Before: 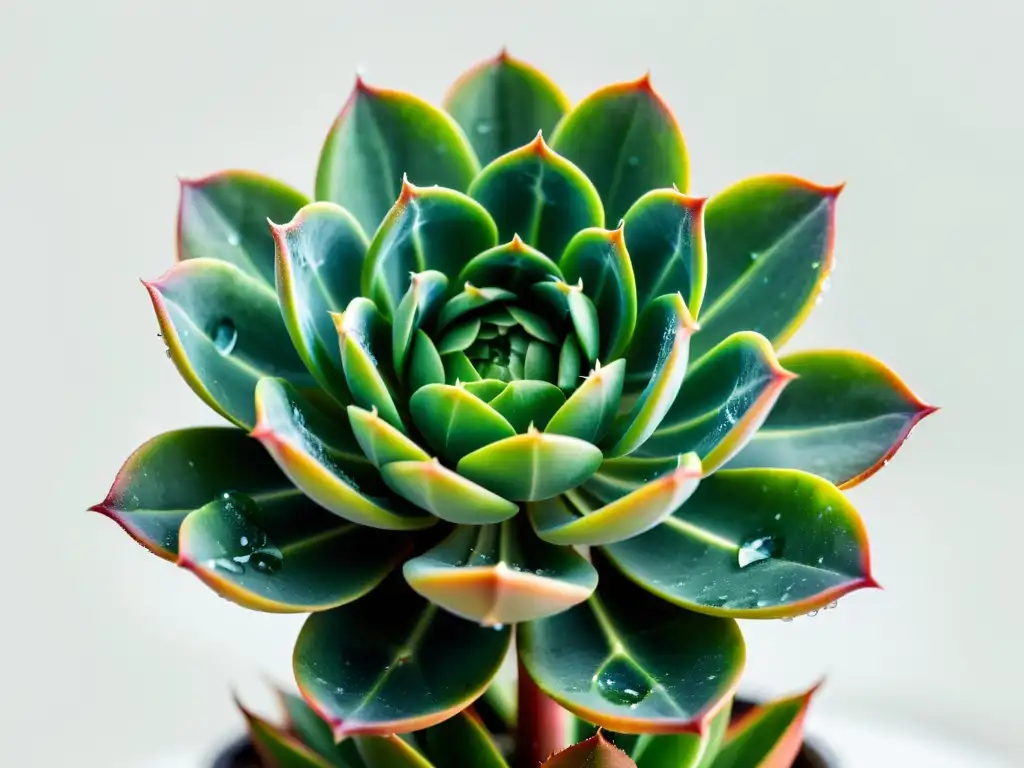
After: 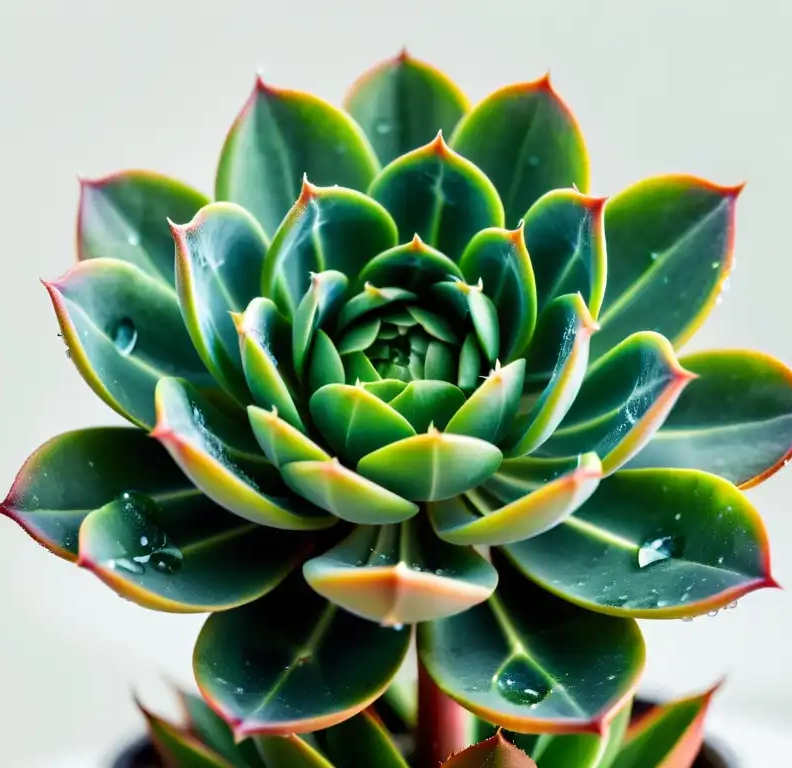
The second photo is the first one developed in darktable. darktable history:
crop: left 9.845%, right 12.728%
